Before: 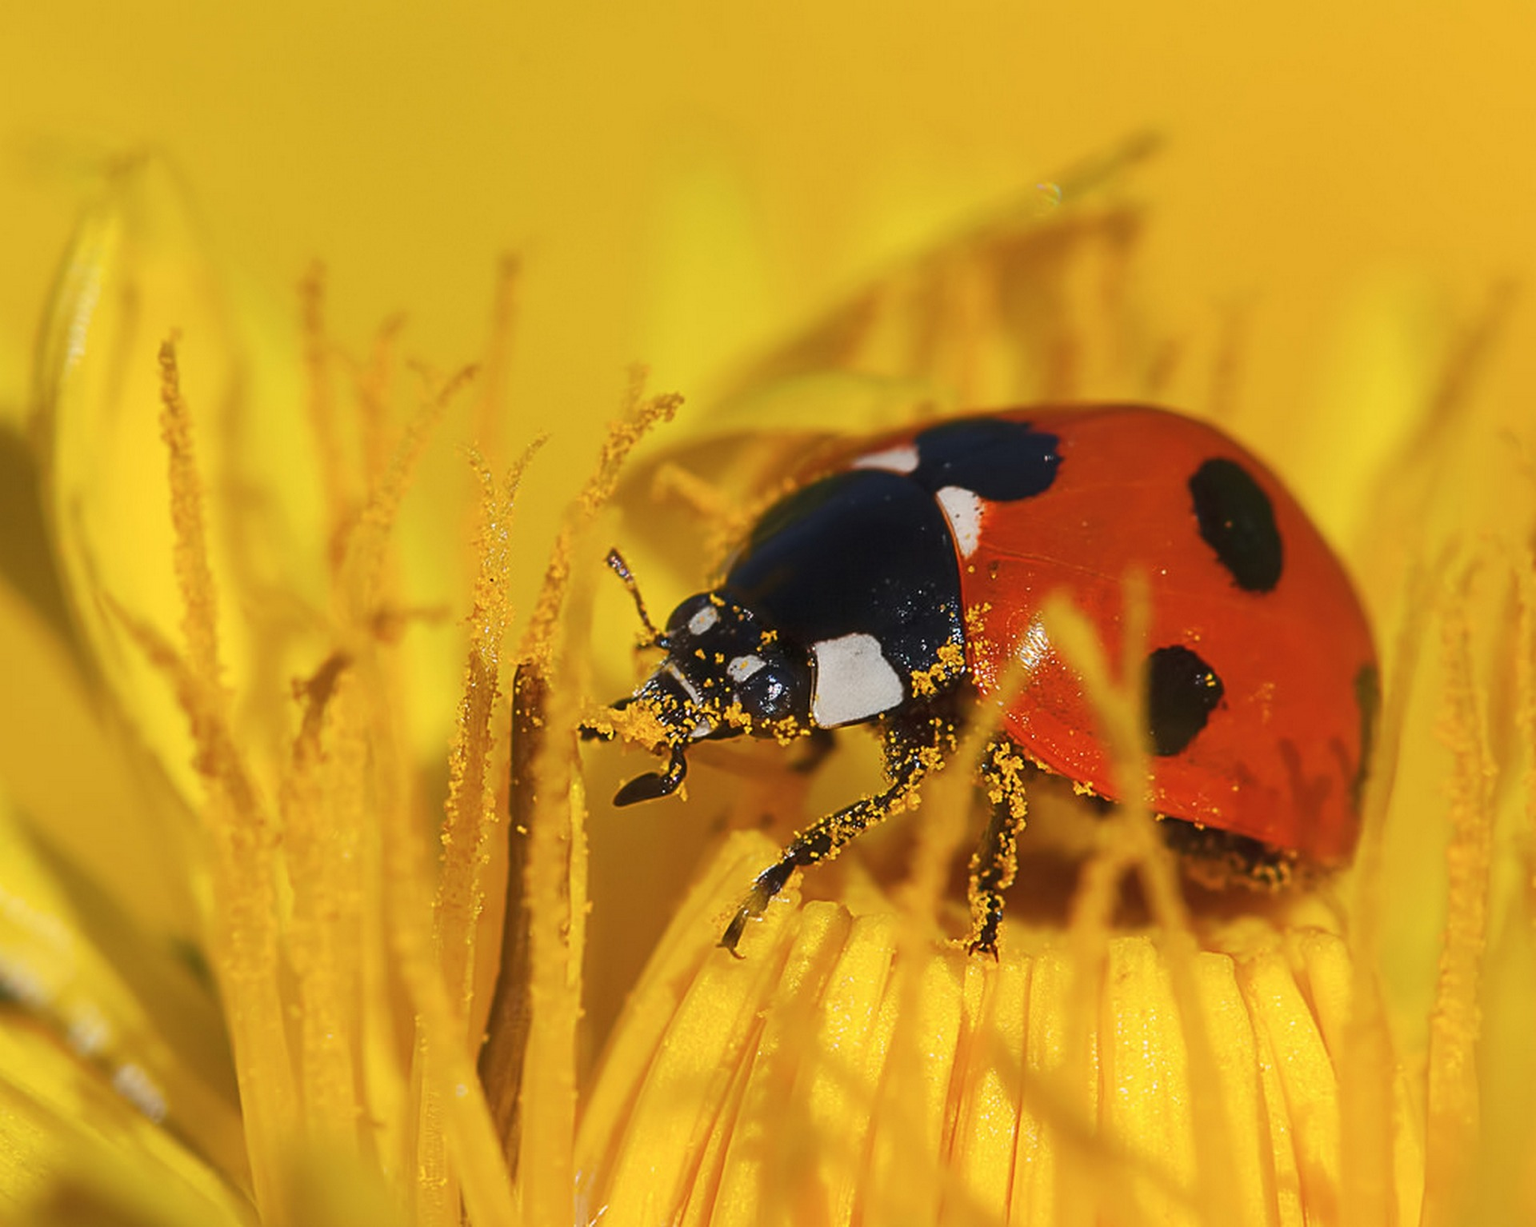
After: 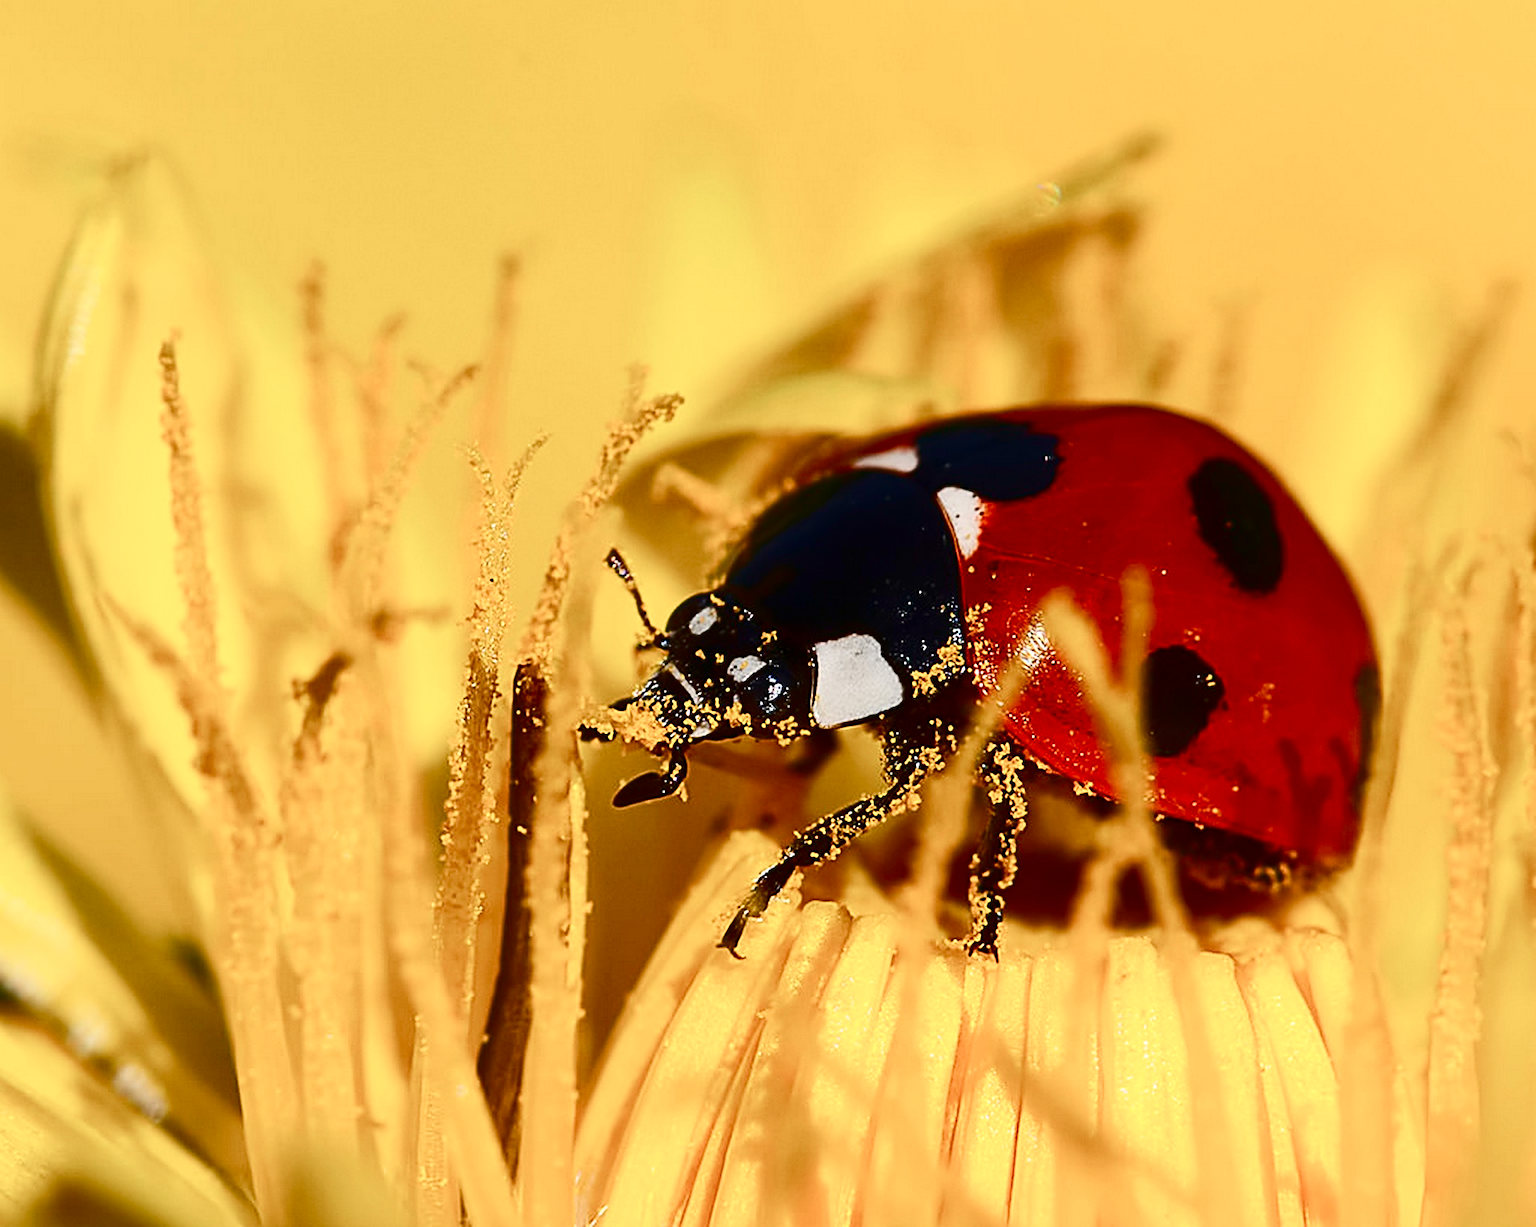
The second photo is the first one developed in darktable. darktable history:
color balance rgb: perceptual saturation grading › global saturation 20%, perceptual saturation grading › highlights -49.864%, perceptual saturation grading › shadows 24.624%, global vibrance 4.892%, contrast 3.762%
contrast brightness saturation: contrast 0.334, brightness -0.082, saturation 0.172
sharpen: on, module defaults
